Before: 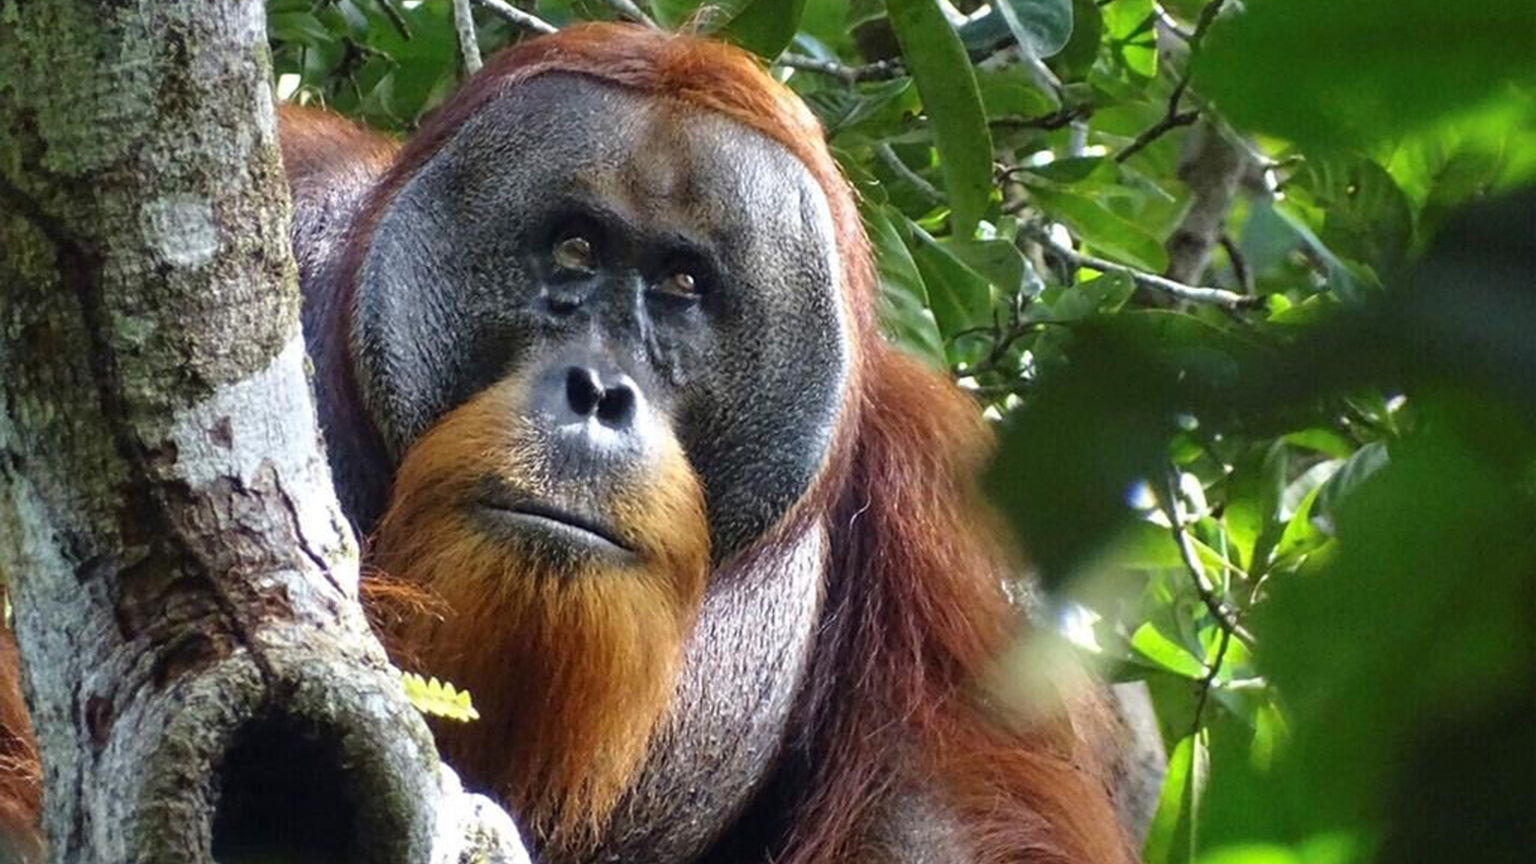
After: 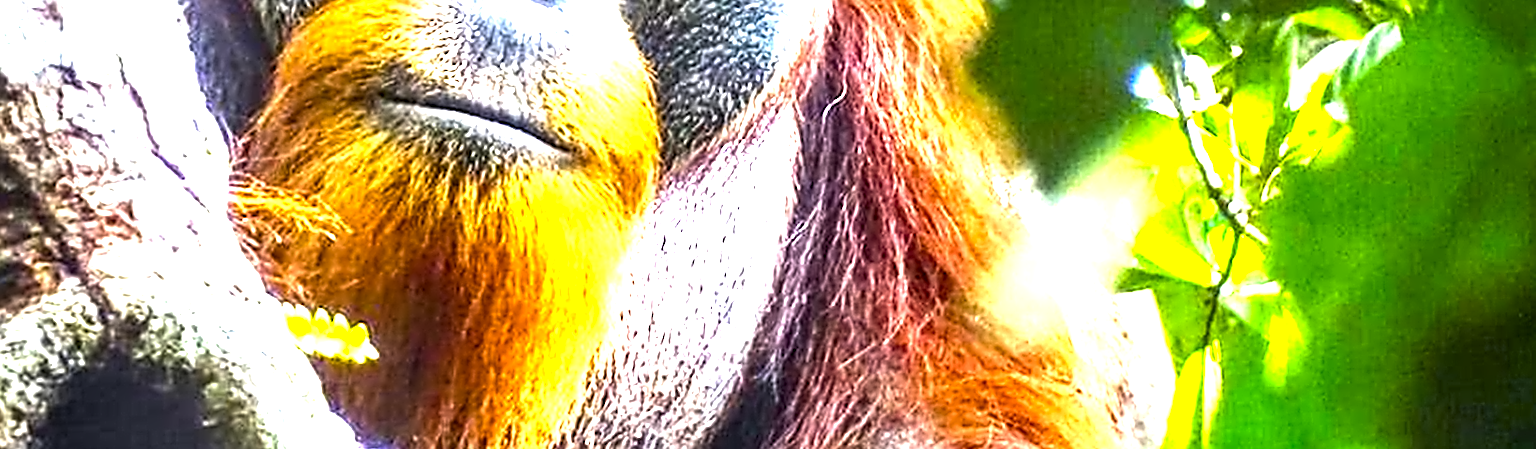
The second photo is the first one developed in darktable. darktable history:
sharpen: on, module defaults
crop and rotate: left 13.306%, top 48.129%, bottom 2.928%
exposure: exposure 2.003 EV, compensate highlight preservation false
color balance rgb: linear chroma grading › global chroma 9%, perceptual saturation grading › global saturation 36%, perceptual brilliance grading › global brilliance 15%, perceptual brilliance grading › shadows -35%, global vibrance 15%
contrast equalizer: y [[0.5 ×4, 0.524, 0.59], [0.5 ×6], [0.5 ×6], [0, 0, 0, 0.01, 0.045, 0.012], [0, 0, 0, 0.044, 0.195, 0.131]]
rotate and perspective: rotation -0.013°, lens shift (vertical) -0.027, lens shift (horizontal) 0.178, crop left 0.016, crop right 0.989, crop top 0.082, crop bottom 0.918
local contrast: highlights 60%, shadows 60%, detail 160%
